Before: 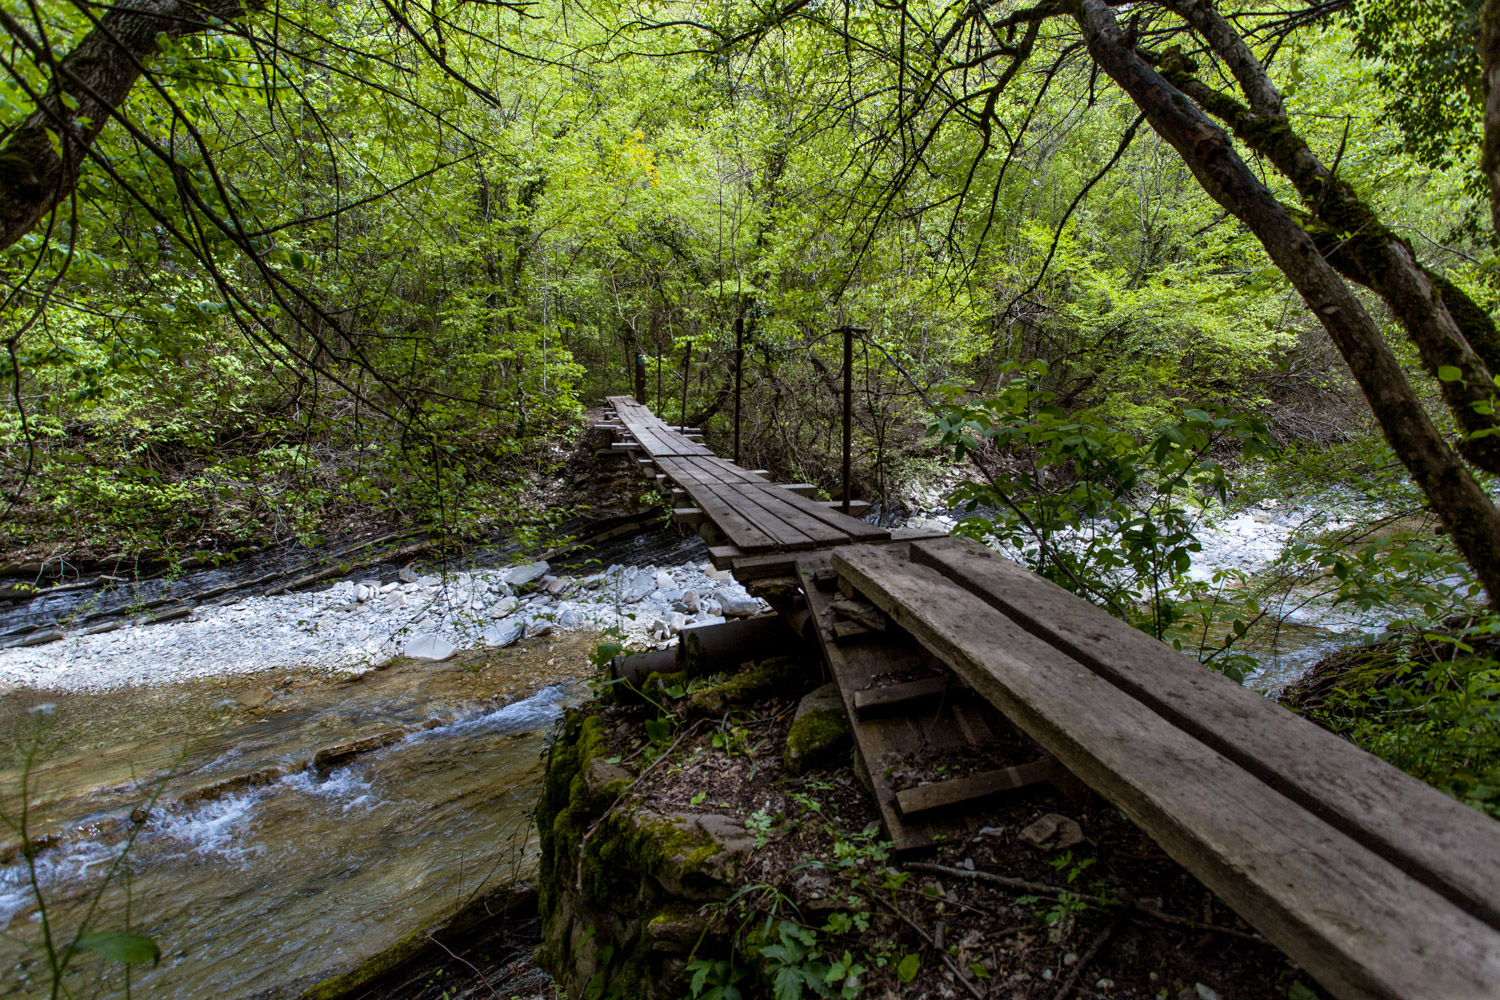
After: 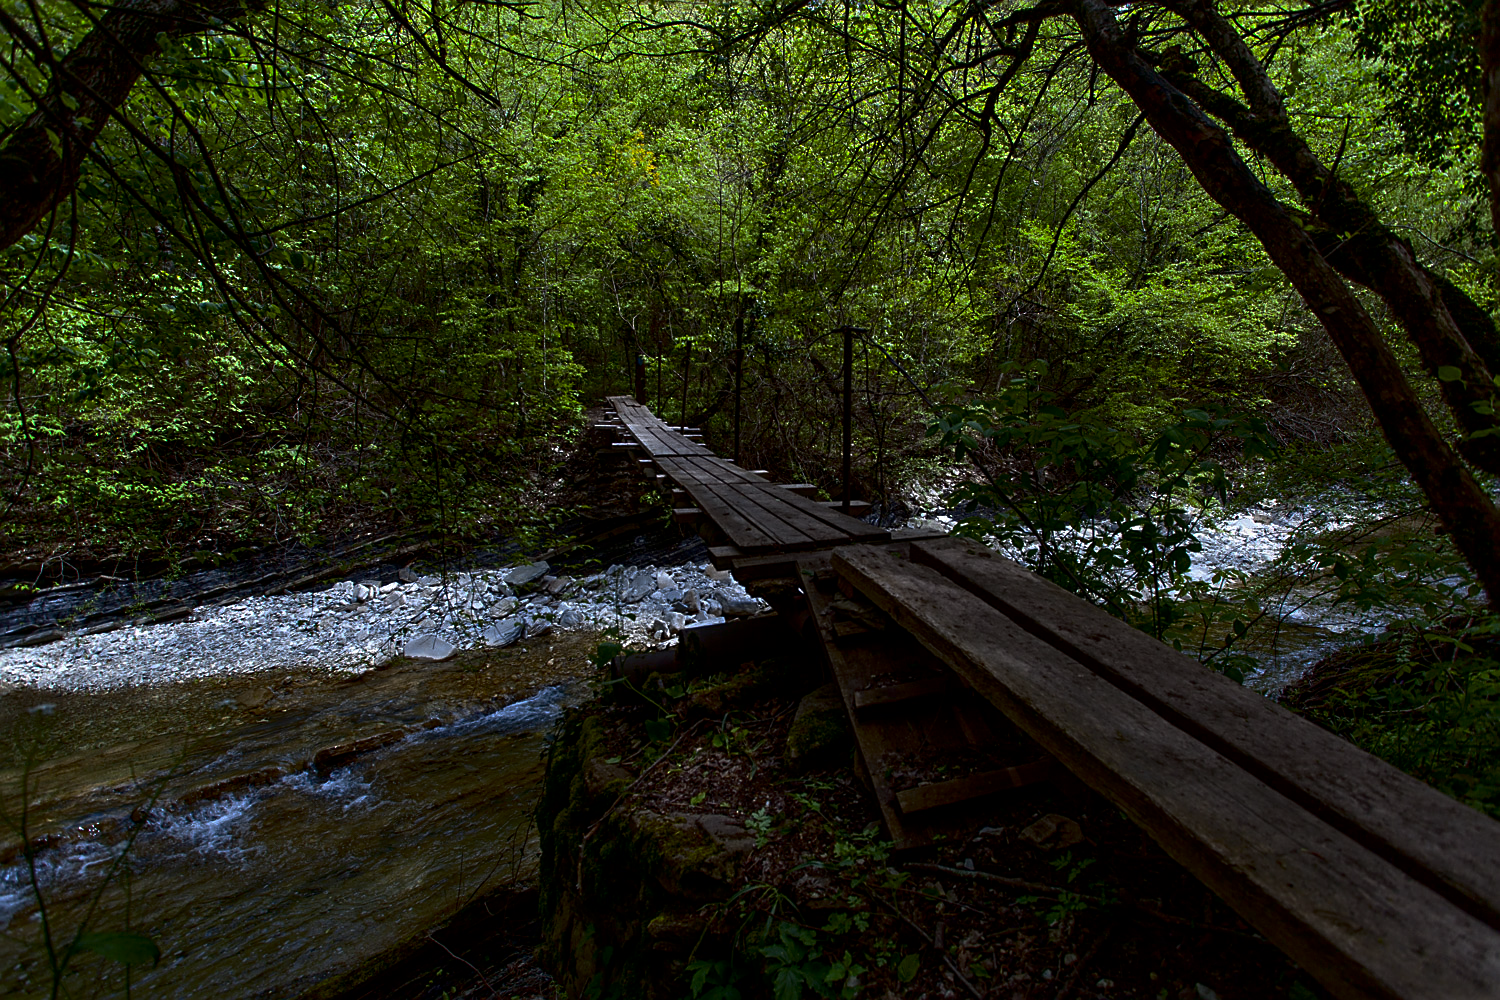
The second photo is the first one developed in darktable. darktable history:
contrast brightness saturation: contrast 0.187, brightness -0.225, saturation 0.106
base curve: curves: ch0 [(0, 0) (0.841, 0.609) (1, 1)], preserve colors none
sharpen: on, module defaults
exposure: exposure -0.069 EV, compensate highlight preservation false
